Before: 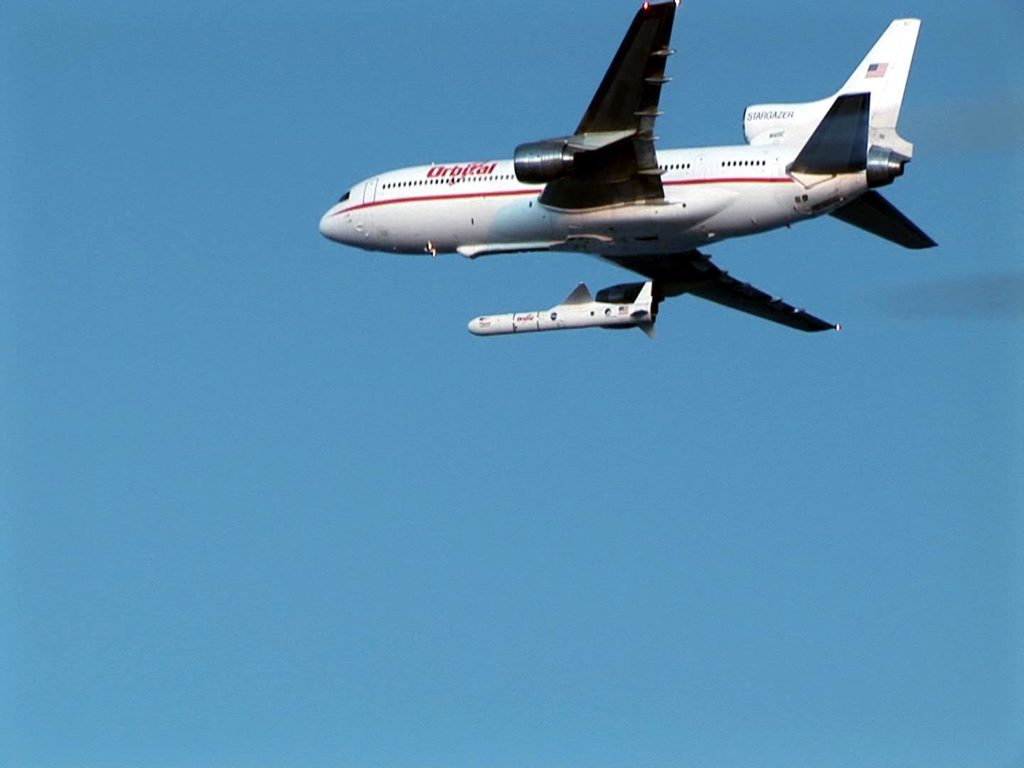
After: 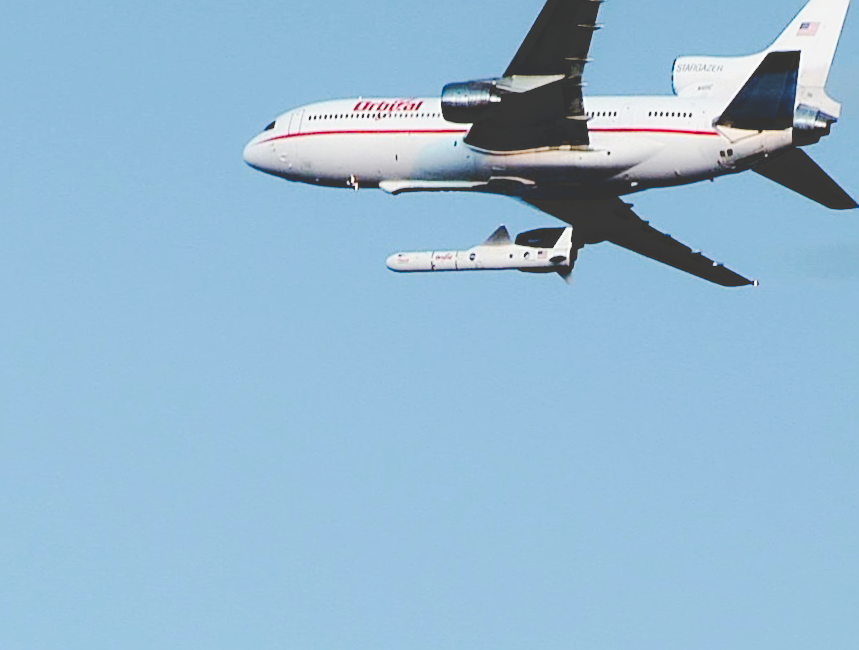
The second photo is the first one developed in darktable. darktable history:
exposure: exposure 0.579 EV, compensate highlight preservation false
tone equalizer: -8 EV -0.765 EV, -7 EV -0.678 EV, -6 EV -0.604 EV, -5 EV -0.37 EV, -3 EV 0.382 EV, -2 EV 0.6 EV, -1 EV 0.685 EV, +0 EV 0.742 EV, smoothing diameter 2.18%, edges refinement/feathering 18.89, mask exposure compensation -1.57 EV, filter diffusion 5
crop and rotate: angle -3.14°, left 5.377%, top 5.181%, right 4.721%, bottom 4.092%
tone curve: curves: ch0 [(0, 0.23) (0.125, 0.207) (0.245, 0.227) (0.736, 0.695) (1, 0.824)], preserve colors none
contrast brightness saturation: contrast 0.074, brightness 0.076, saturation 0.181
sharpen: on, module defaults
